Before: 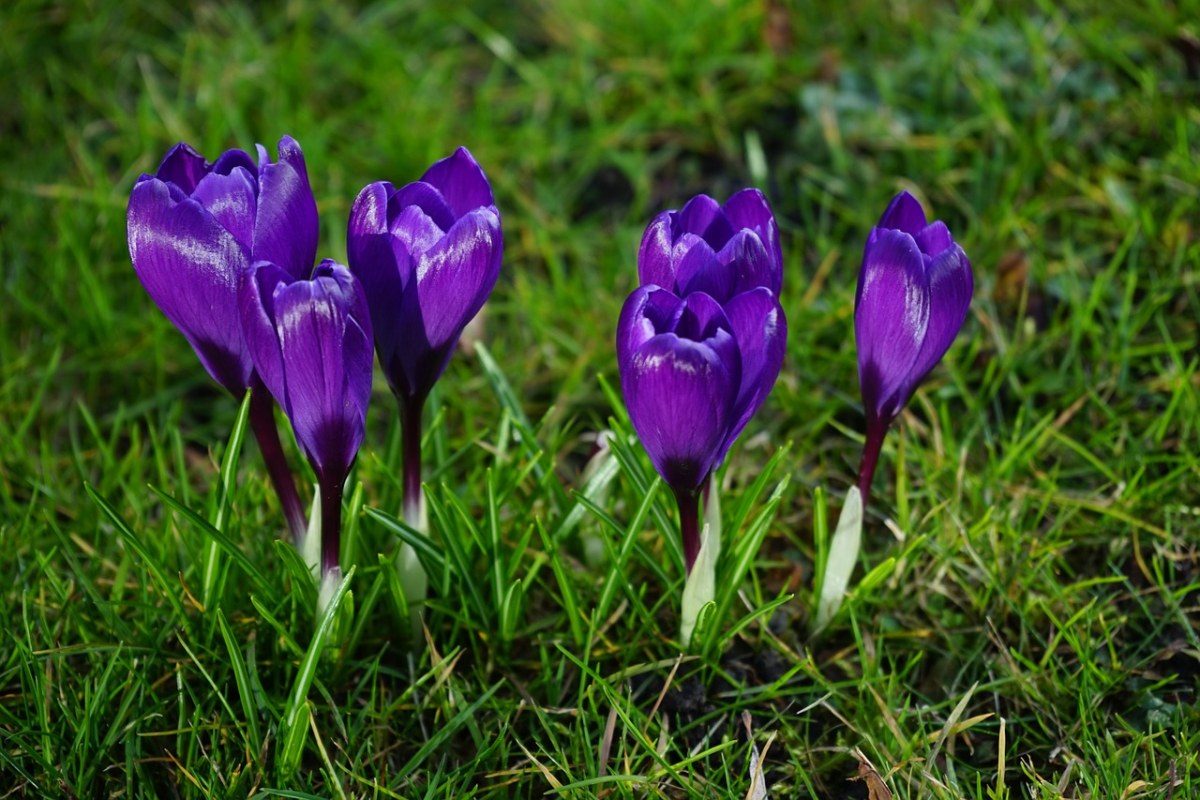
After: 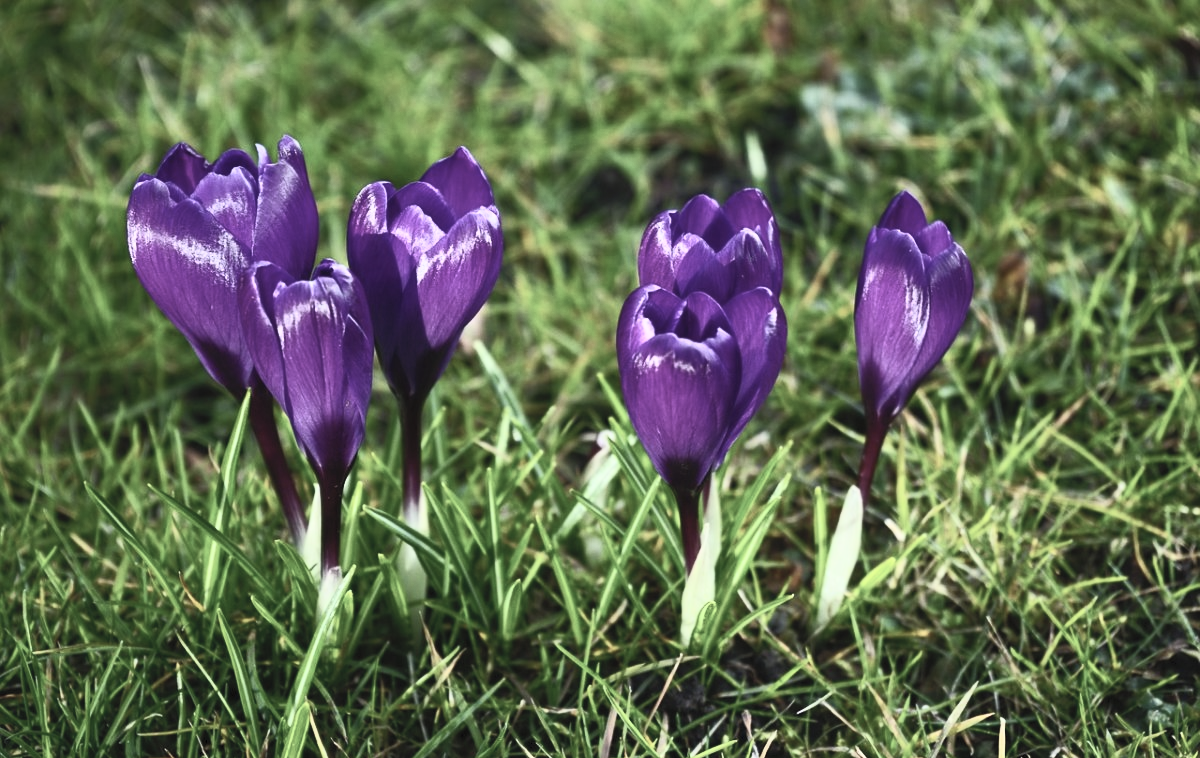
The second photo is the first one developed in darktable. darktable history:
contrast brightness saturation: contrast 0.551, brightness 0.569, saturation -0.339
crop and rotate: top 0%, bottom 5.145%
shadows and highlights: shadows 25.19, highlights -26.05
